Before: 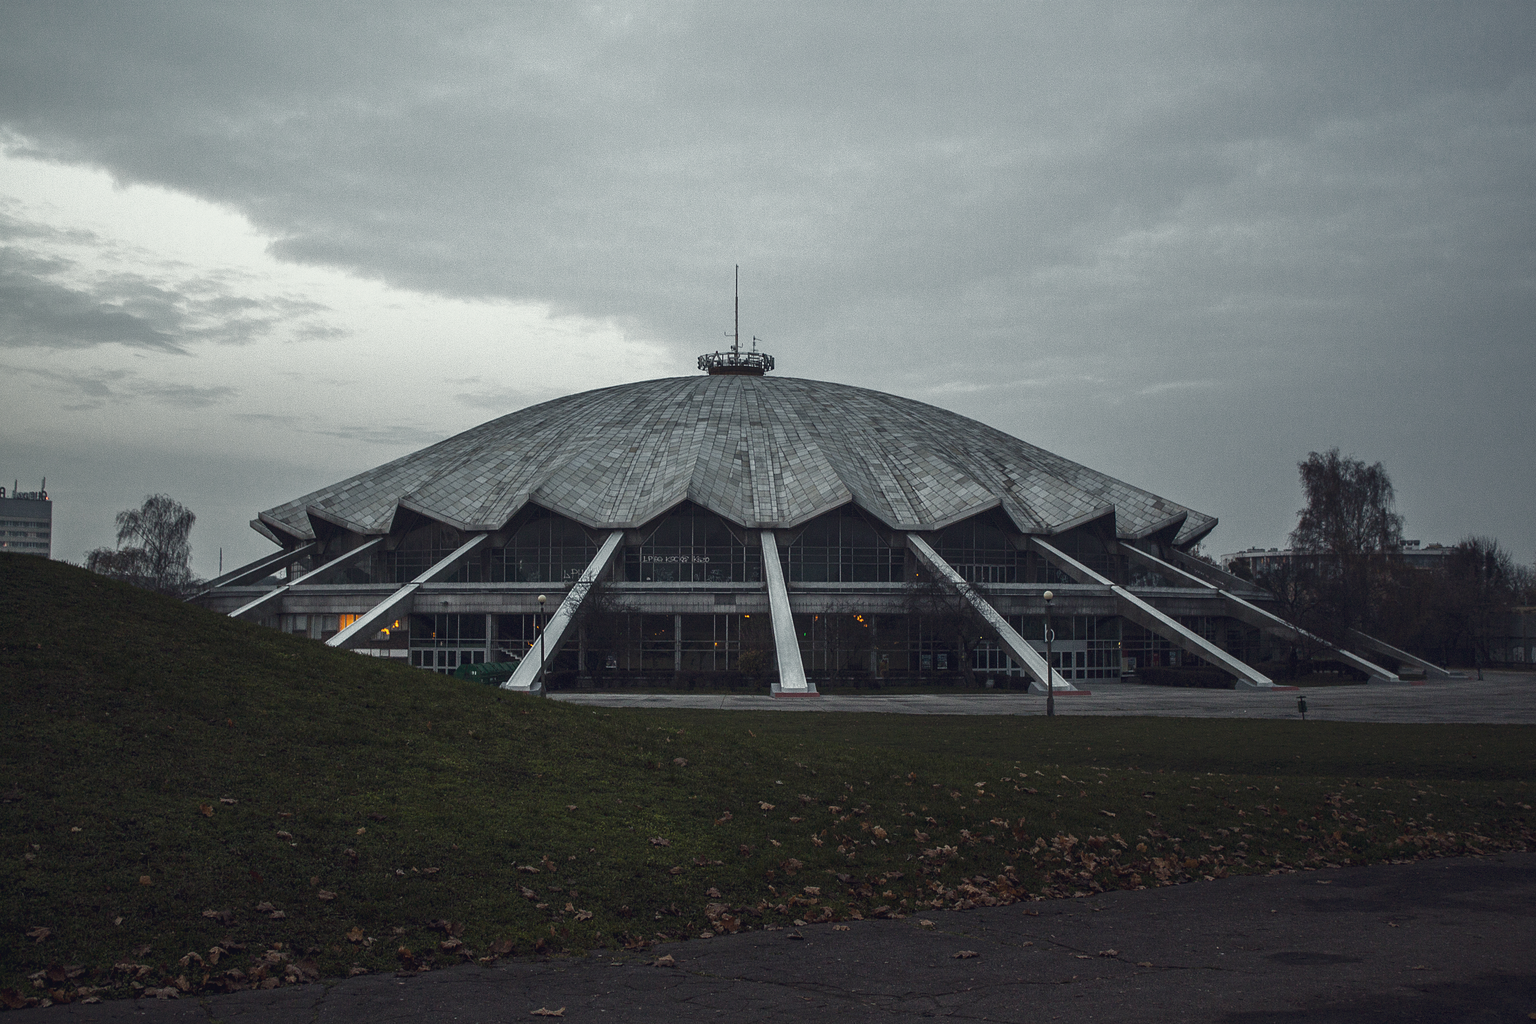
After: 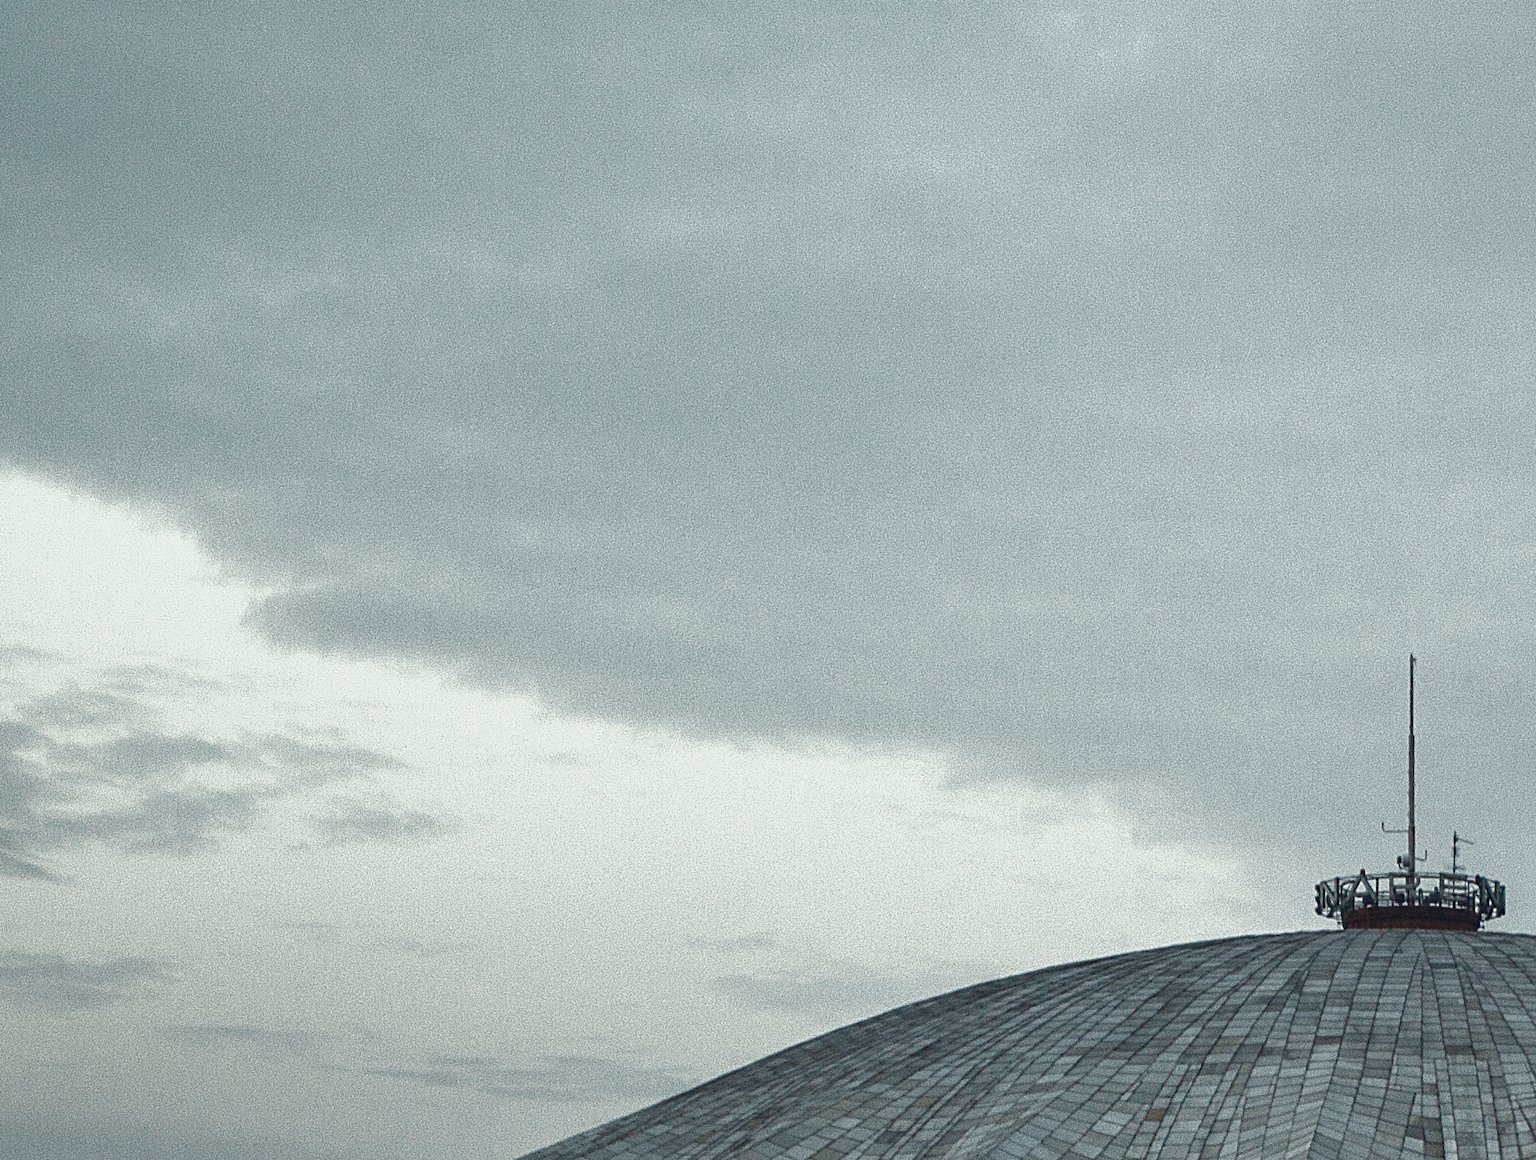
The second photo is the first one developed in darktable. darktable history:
shadows and highlights: radius 120.15, shadows 21.9, white point adjustment -9.59, highlights -15.56, soften with gaussian
exposure: exposure 0.355 EV, compensate highlight preservation false
crop and rotate: left 10.939%, top 0.095%, right 48.76%, bottom 54.226%
